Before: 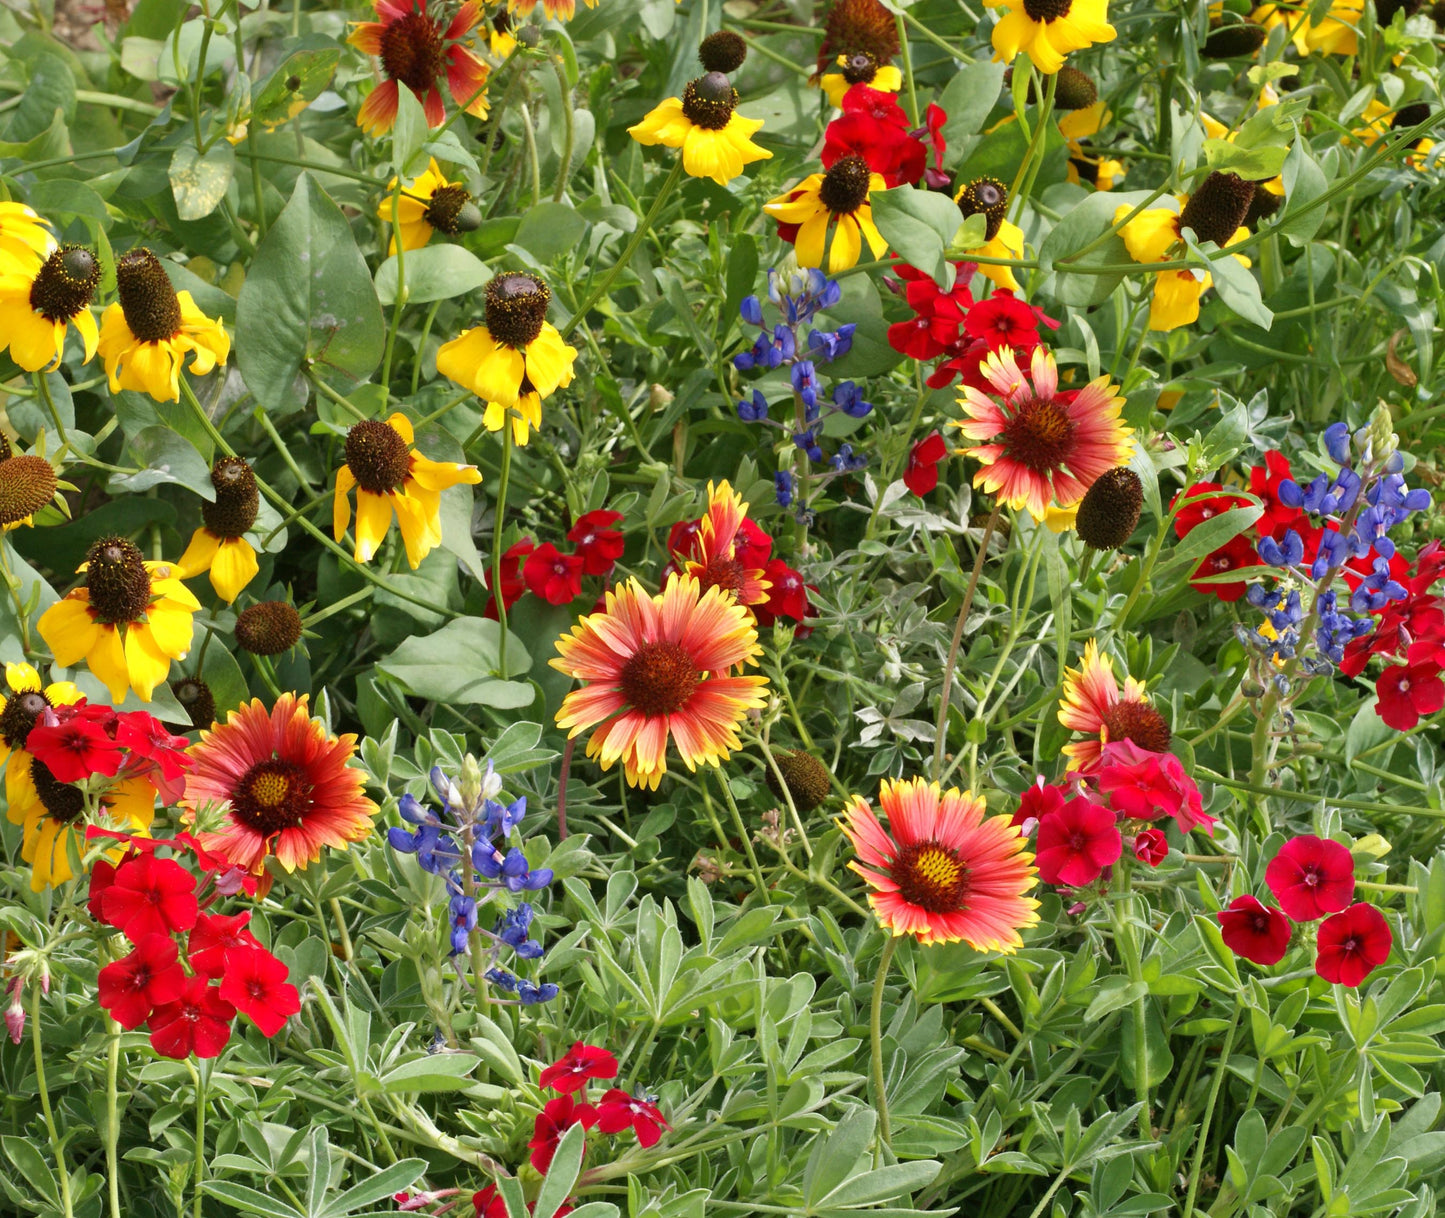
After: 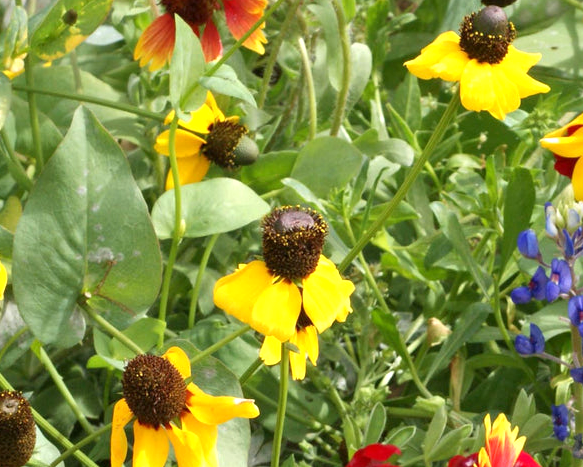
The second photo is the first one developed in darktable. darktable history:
crop: left 15.491%, top 5.439%, right 44.113%, bottom 56.185%
exposure: black level correction 0.001, exposure 0.499 EV, compensate highlight preservation false
